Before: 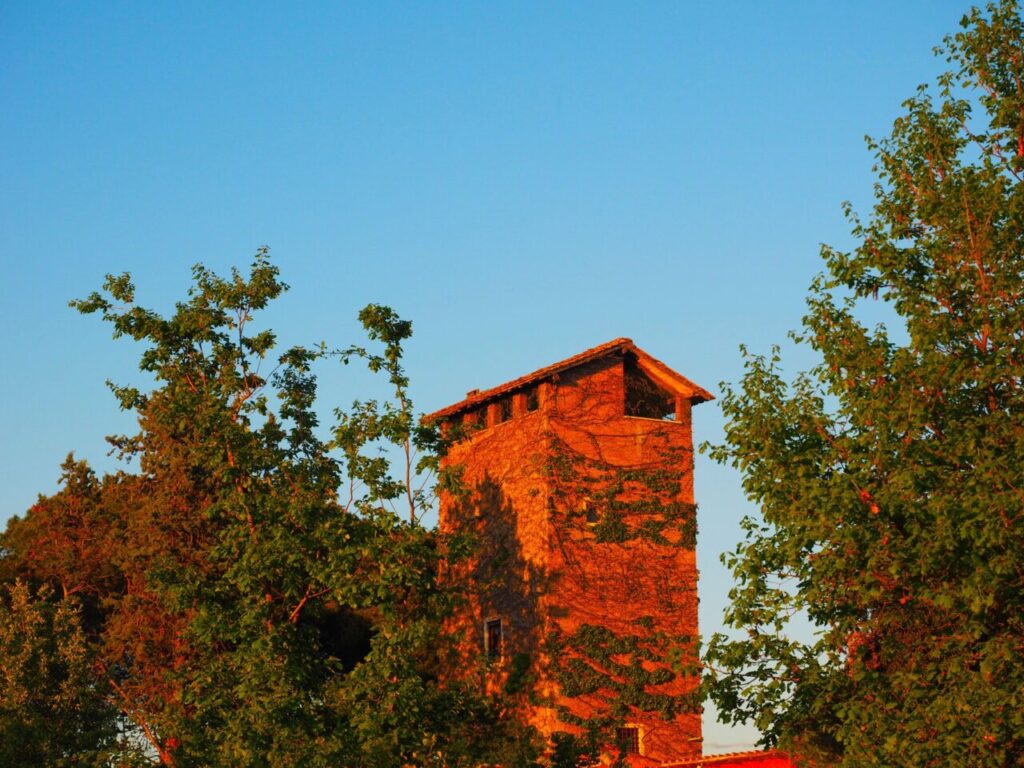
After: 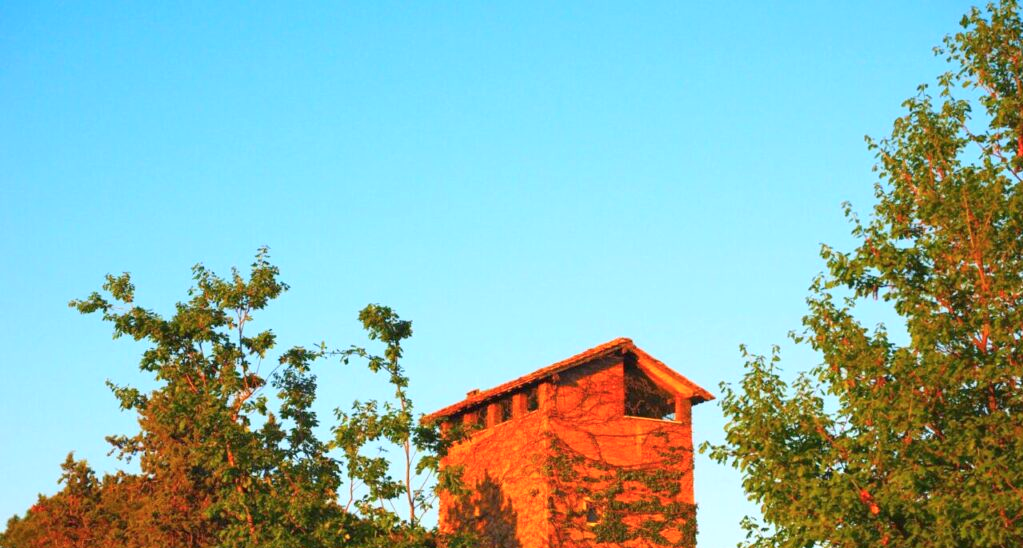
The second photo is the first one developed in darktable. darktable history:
crop: bottom 28.576%
exposure: black level correction 0, exposure 1 EV, compensate highlight preservation false
tone equalizer: on, module defaults
color balance rgb: contrast -10%
